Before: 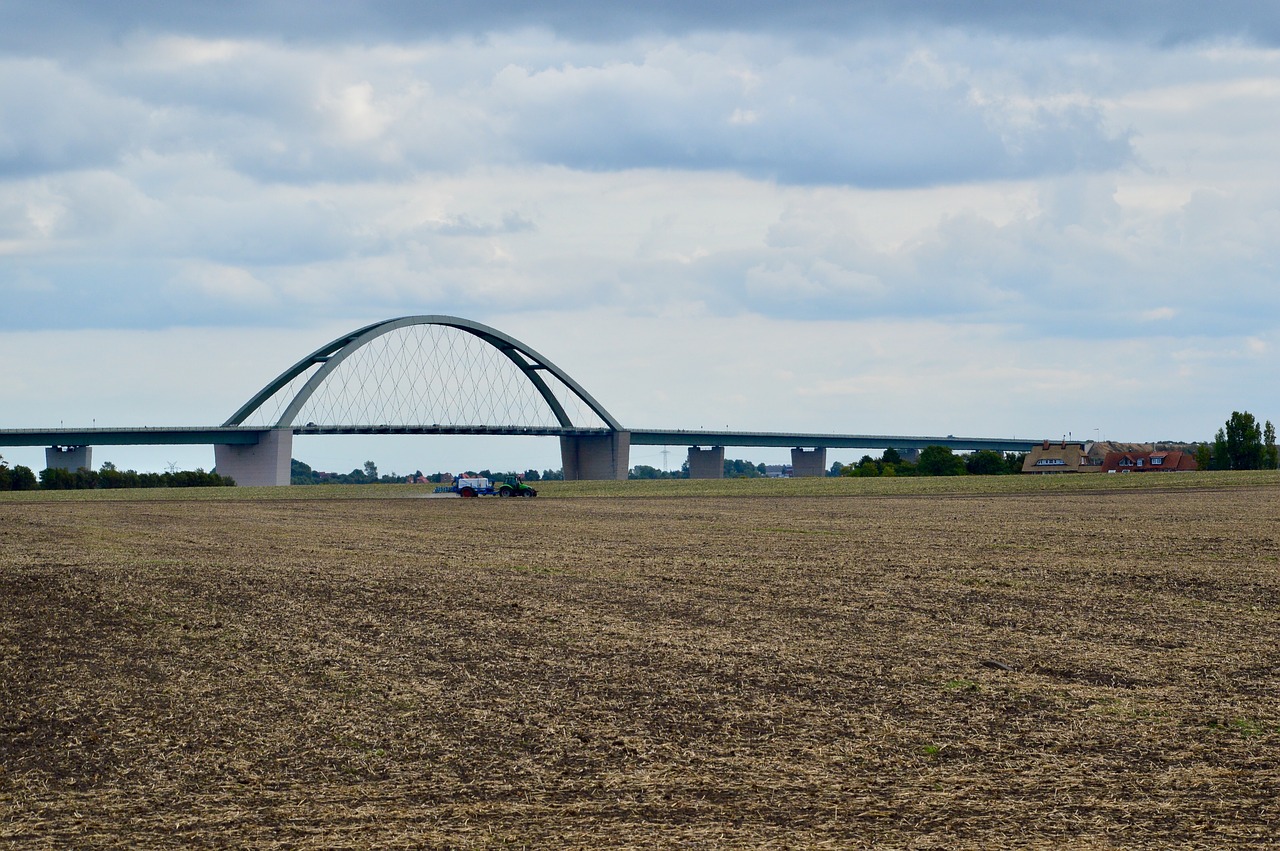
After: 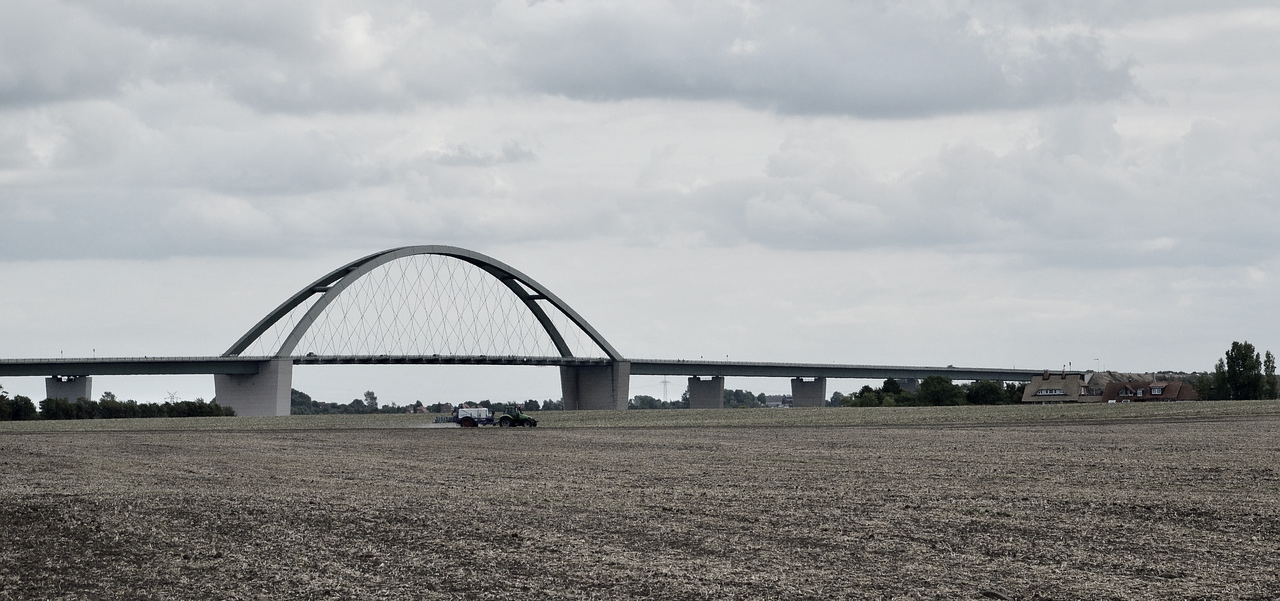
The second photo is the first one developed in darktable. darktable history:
crop and rotate: top 8.293%, bottom 20.996%
contrast brightness saturation: contrast 0.07
color zones: curves: ch1 [(0, 0.153) (0.143, 0.15) (0.286, 0.151) (0.429, 0.152) (0.571, 0.152) (0.714, 0.151) (0.857, 0.151) (1, 0.153)]
